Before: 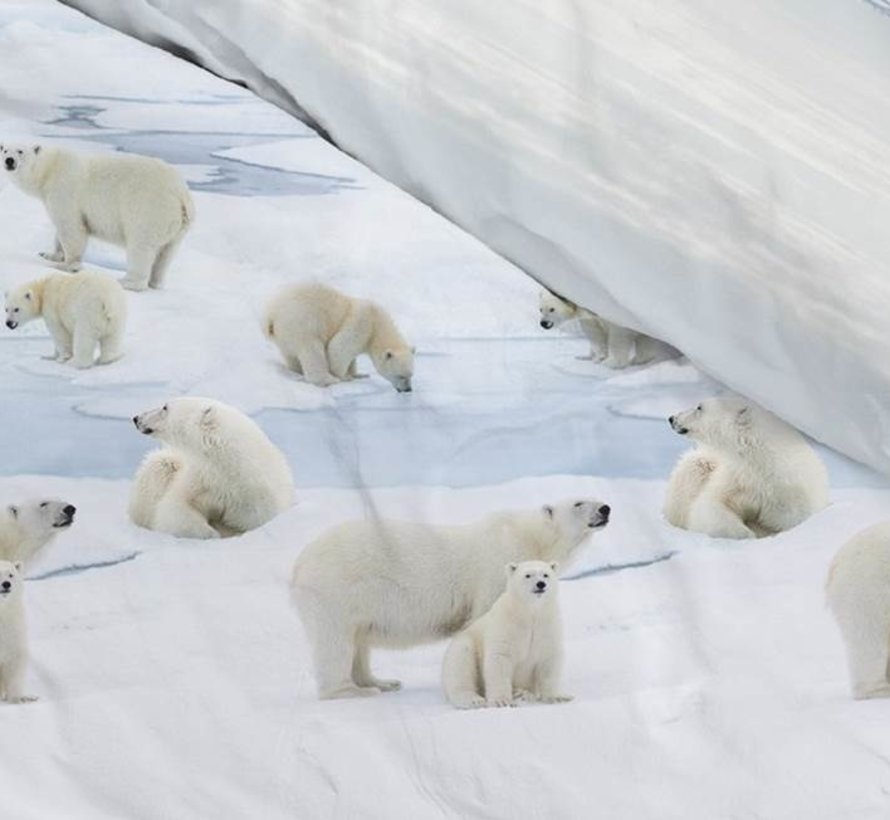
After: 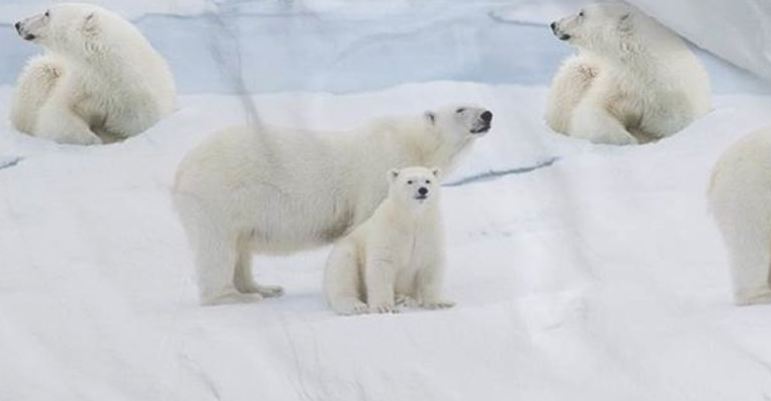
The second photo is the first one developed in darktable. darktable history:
crop and rotate: left 13.306%, top 48.129%, bottom 2.928%
exposure: black level correction -0.023, exposure -0.039 EV, compensate highlight preservation false
